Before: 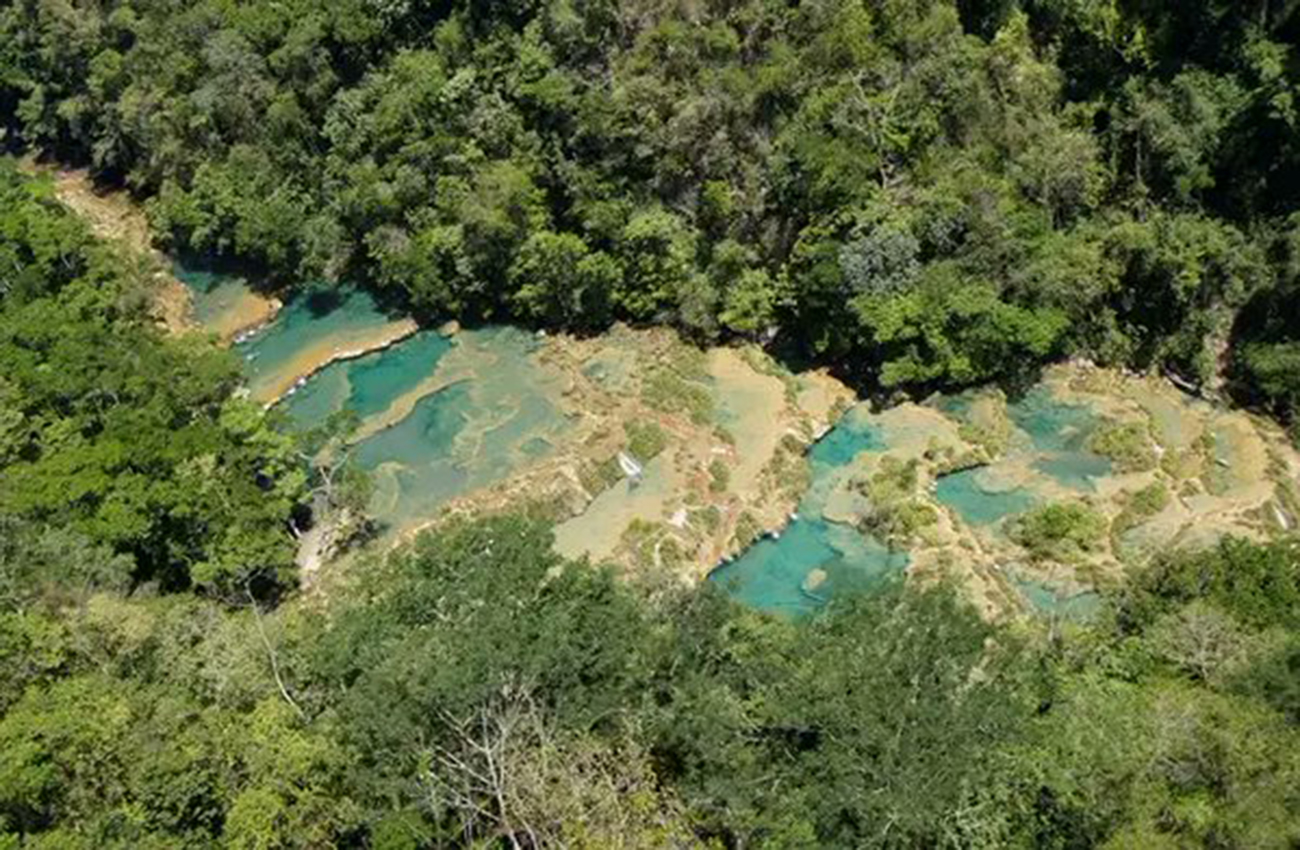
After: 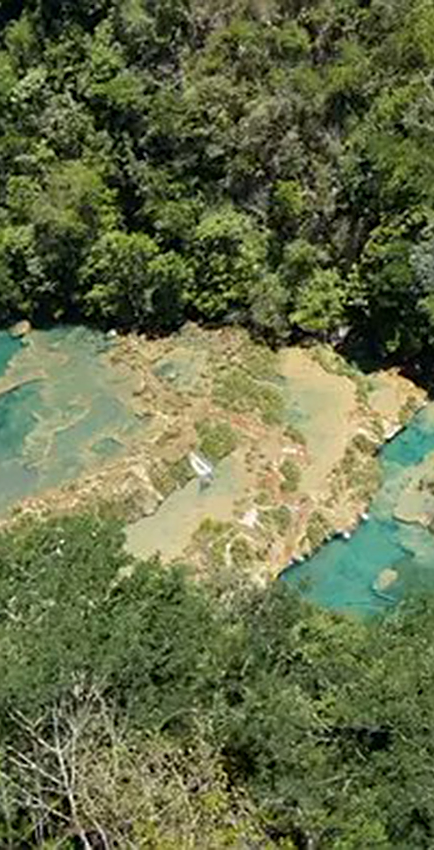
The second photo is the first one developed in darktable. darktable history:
sharpen: on, module defaults
crop: left 33.075%, right 33.483%
